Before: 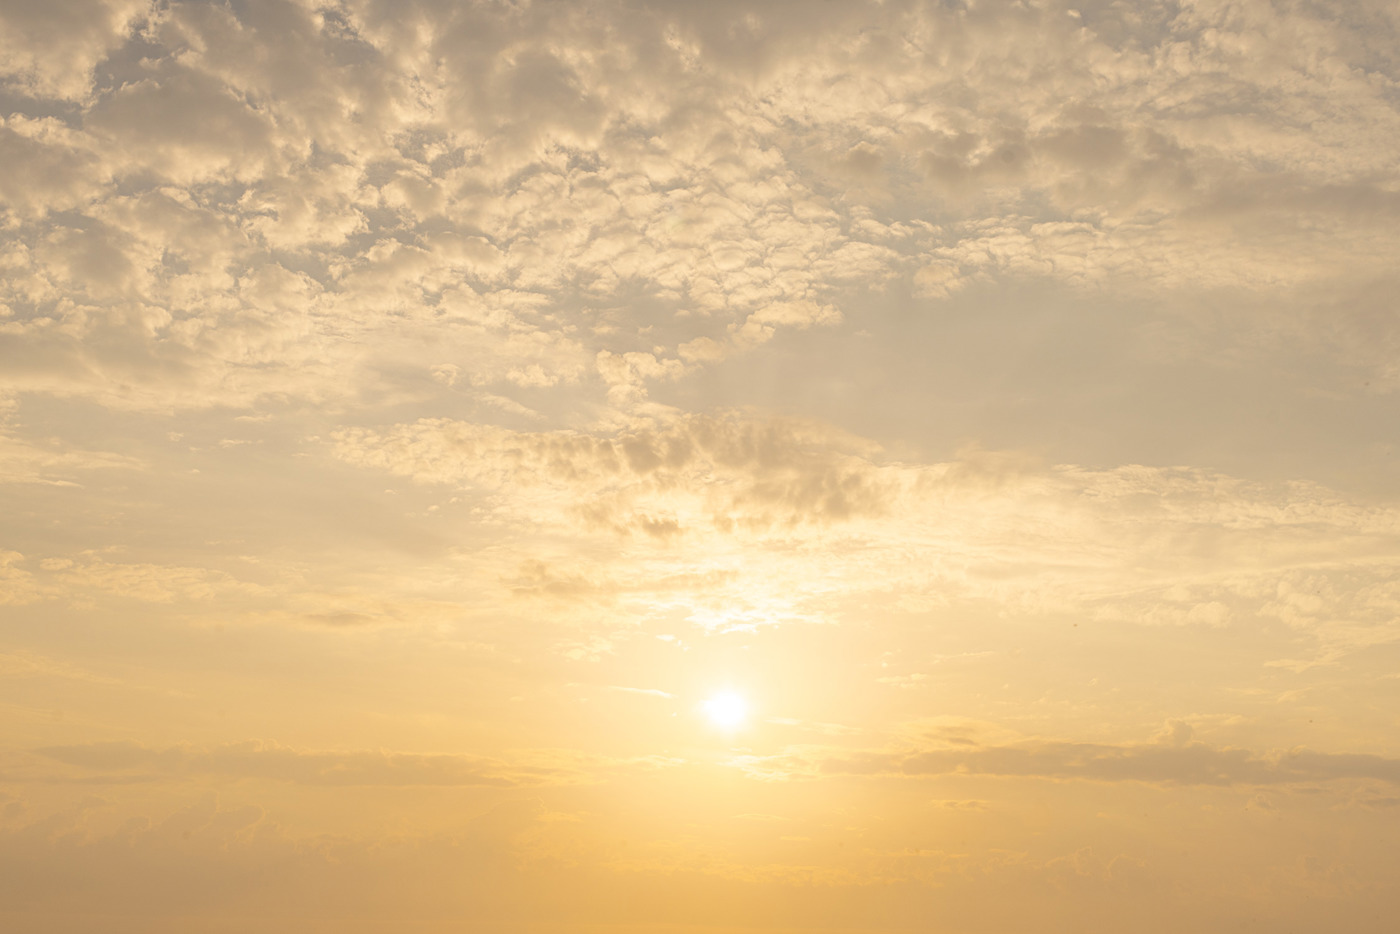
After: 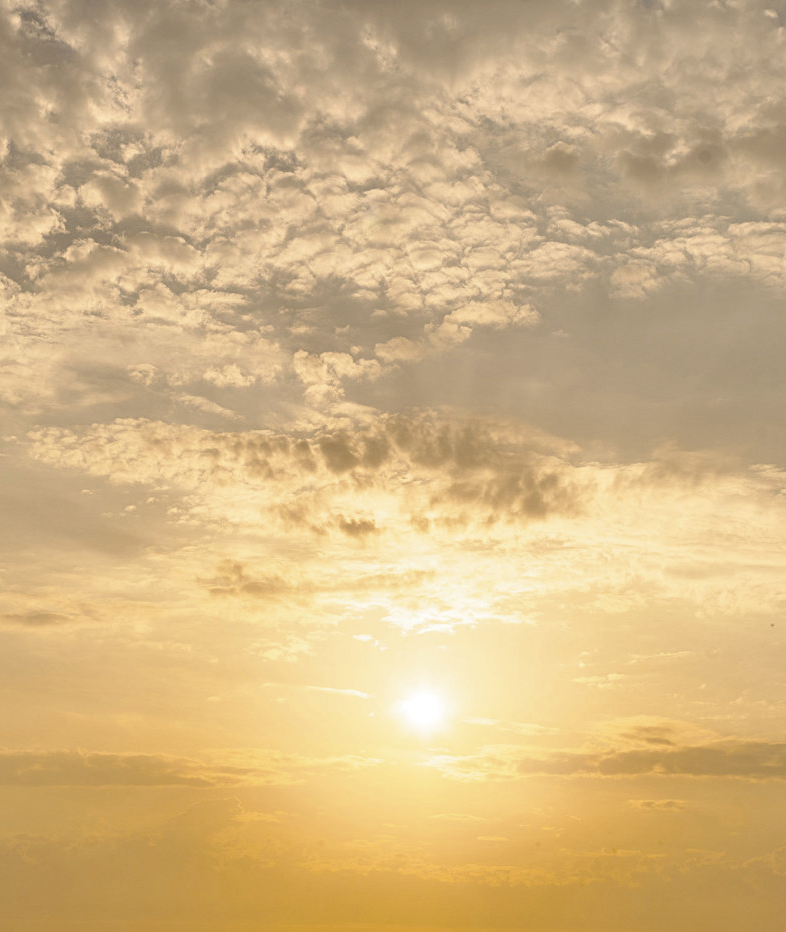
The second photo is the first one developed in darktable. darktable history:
shadows and highlights: radius 118.69, shadows 42.21, highlights -61.56, soften with gaussian
tone curve: curves: ch0 [(0, 0) (0.003, 0) (0.011, 0.001) (0.025, 0.003) (0.044, 0.005) (0.069, 0.012) (0.1, 0.023) (0.136, 0.039) (0.177, 0.088) (0.224, 0.15) (0.277, 0.24) (0.335, 0.337) (0.399, 0.437) (0.468, 0.535) (0.543, 0.629) (0.623, 0.71) (0.709, 0.782) (0.801, 0.856) (0.898, 0.94) (1, 1)], preserve colors none
crop: left 21.674%, right 22.086%
